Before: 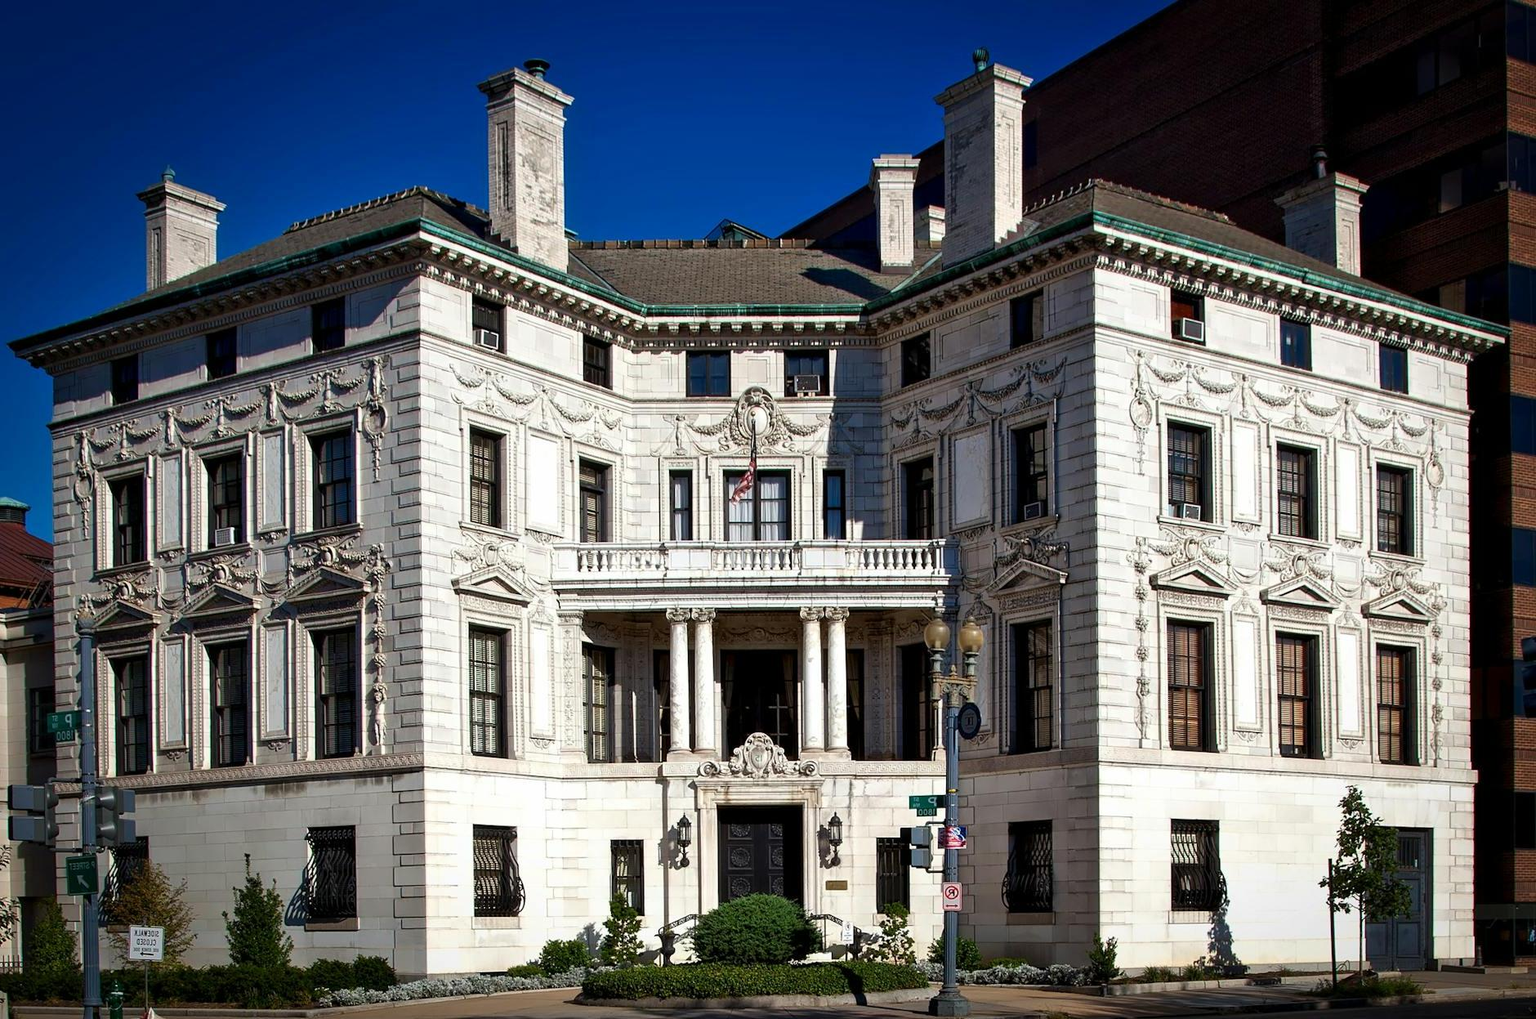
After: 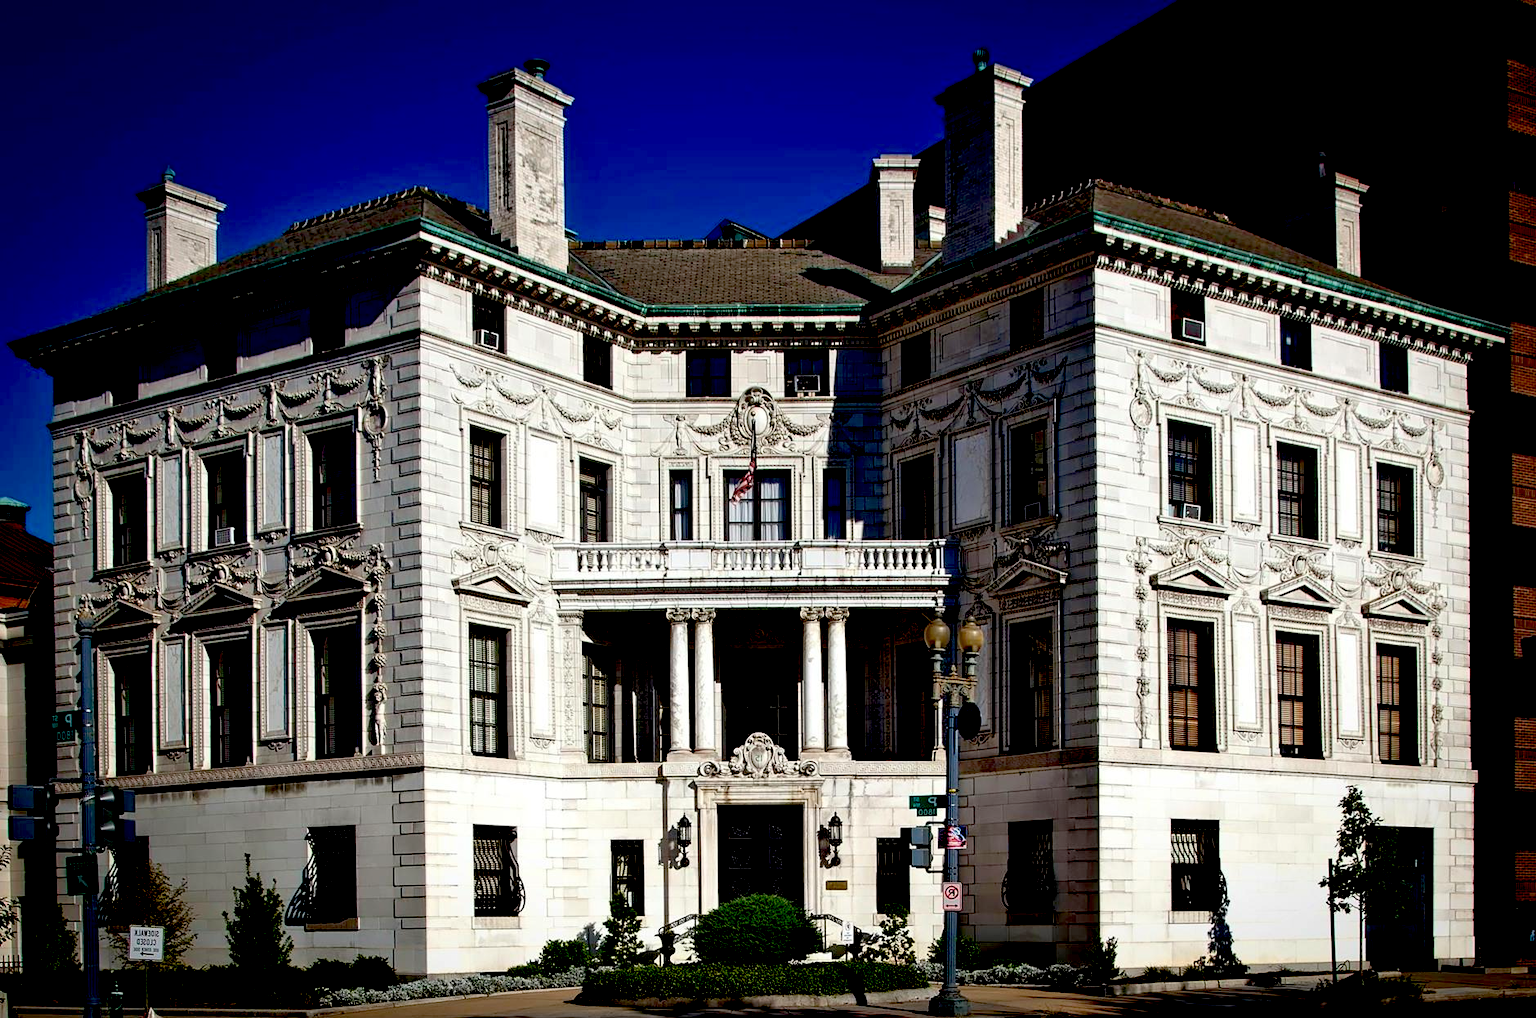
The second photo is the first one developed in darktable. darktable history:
exposure: black level correction 0.047, exposure 0.014 EV, compensate highlight preservation false
